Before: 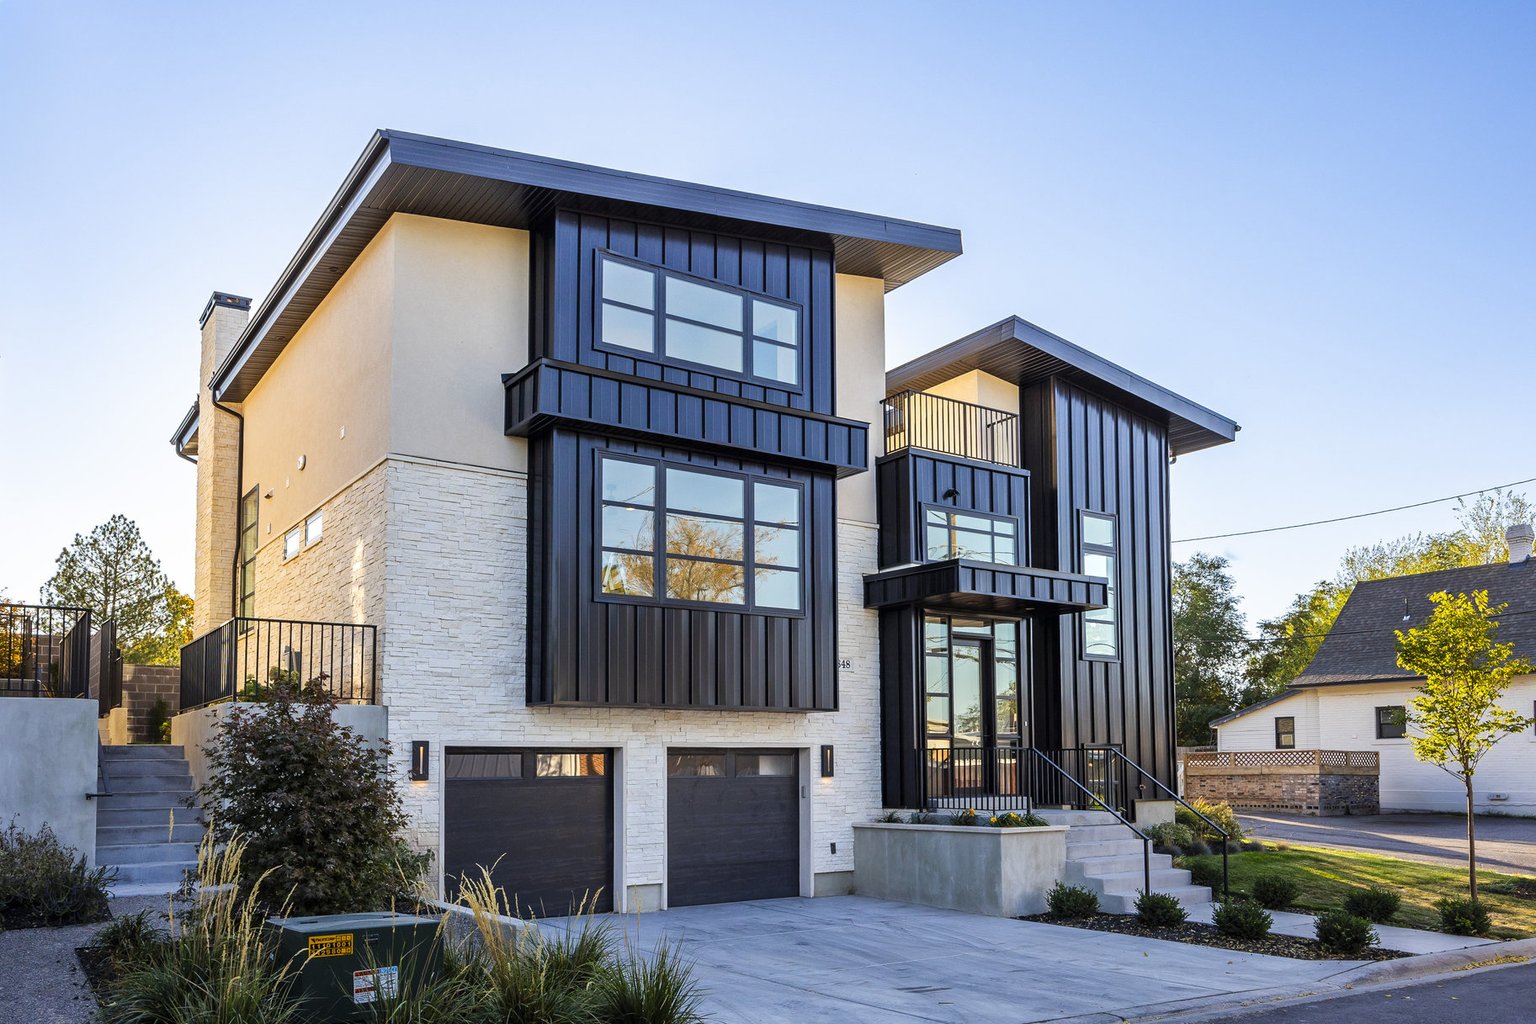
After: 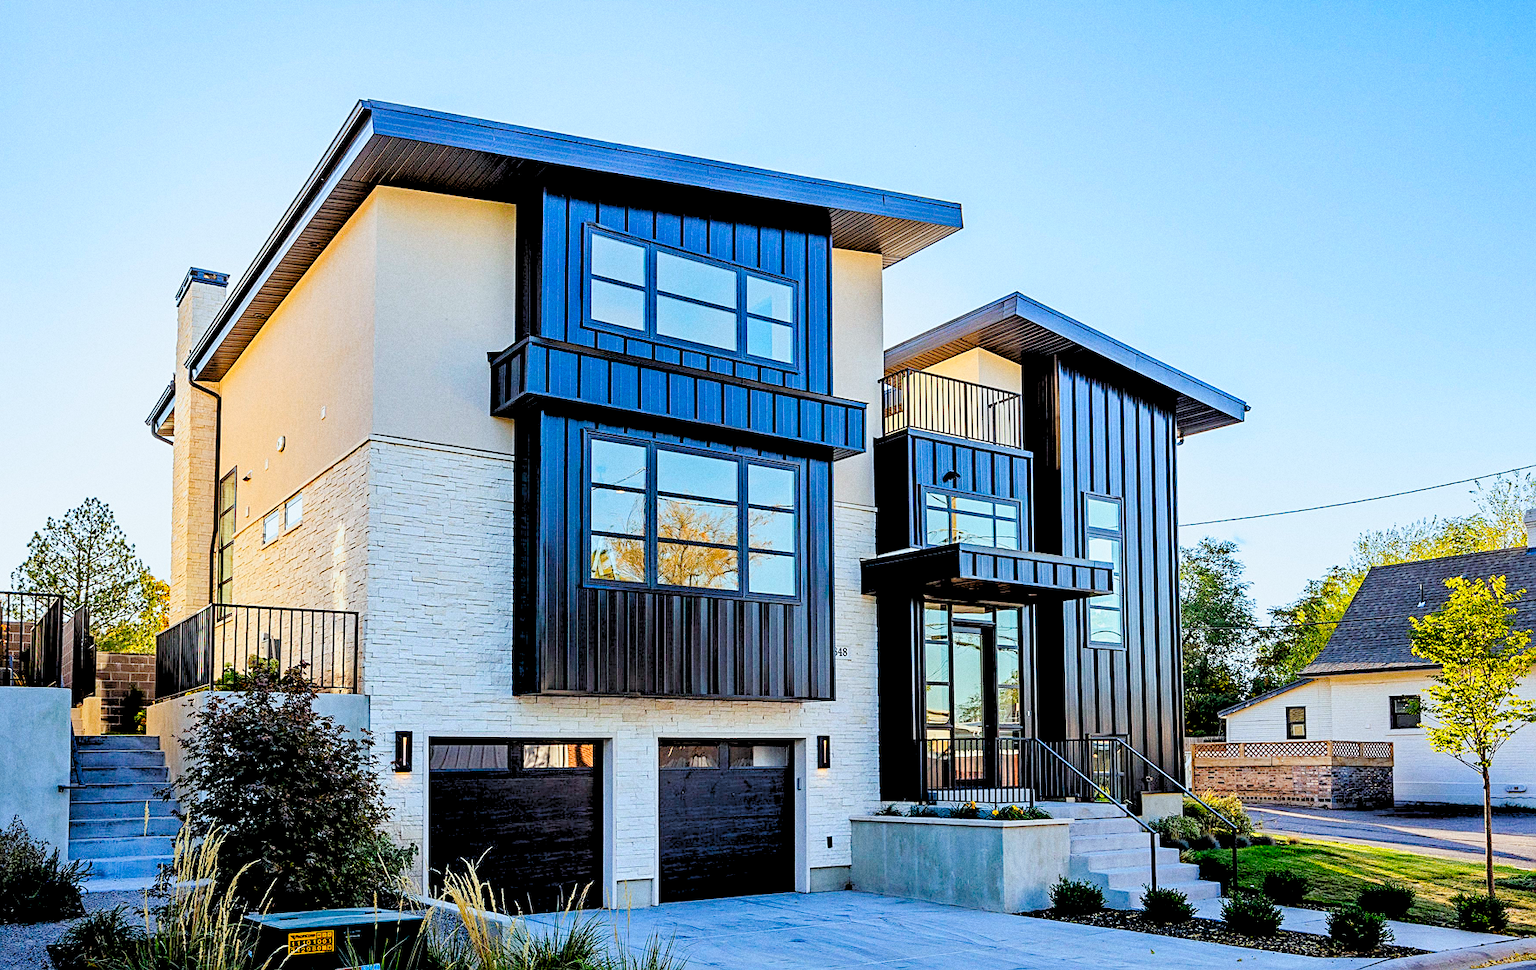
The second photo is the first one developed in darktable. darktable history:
exposure: black level correction 0.011, exposure -0.478 EV, compensate highlight preservation false
crop: left 1.964%, top 3.251%, right 1.122%, bottom 4.933%
color calibration: illuminant Planckian (black body), adaptation linear Bradford (ICC v4), x 0.364, y 0.367, temperature 4417.56 K, saturation algorithm version 1 (2020)
sharpen: on, module defaults
grain: coarseness 0.47 ISO
tone curve: curves: ch0 [(0, 0) (0.003, 0.019) (0.011, 0.019) (0.025, 0.026) (0.044, 0.043) (0.069, 0.066) (0.1, 0.095) (0.136, 0.133) (0.177, 0.181) (0.224, 0.233) (0.277, 0.302) (0.335, 0.375) (0.399, 0.452) (0.468, 0.532) (0.543, 0.609) (0.623, 0.695) (0.709, 0.775) (0.801, 0.865) (0.898, 0.932) (1, 1)], preserve colors none
levels: levels [0.093, 0.434, 0.988]
haze removal: compatibility mode true, adaptive false
